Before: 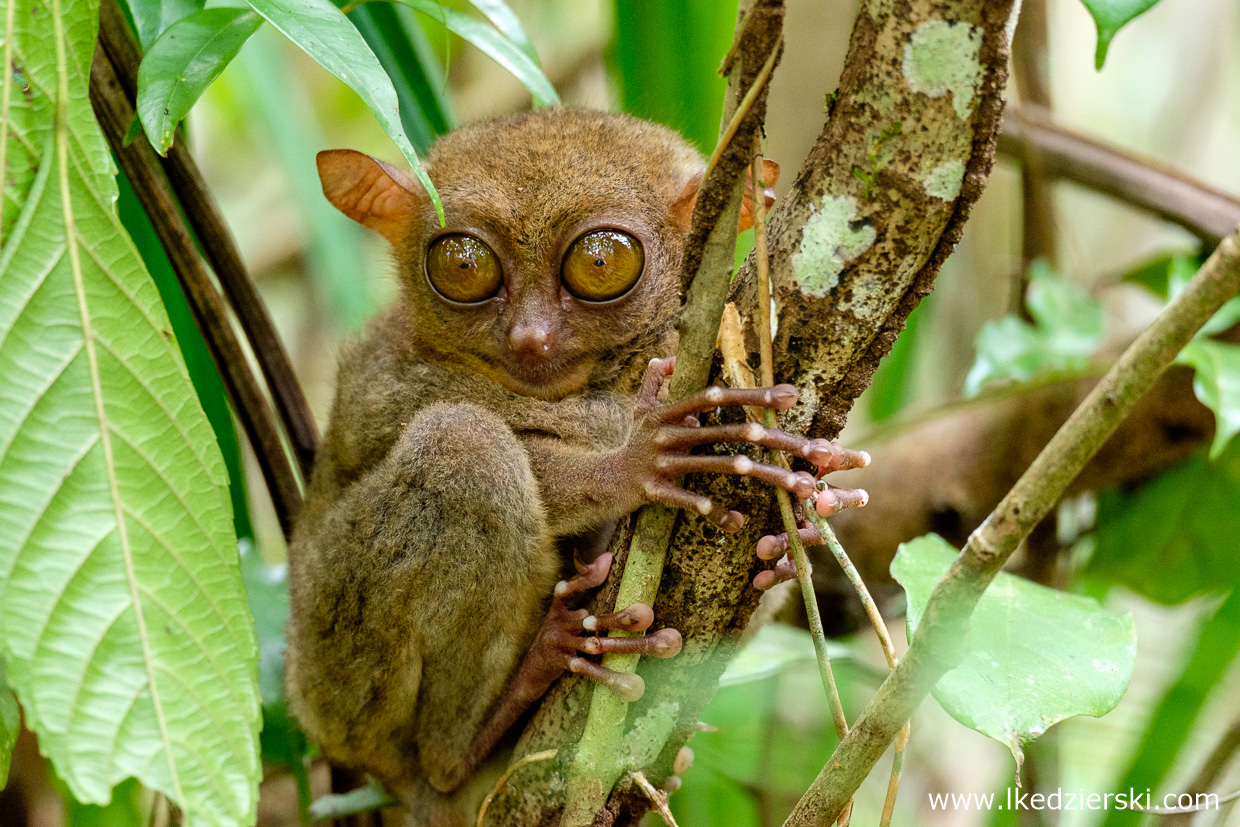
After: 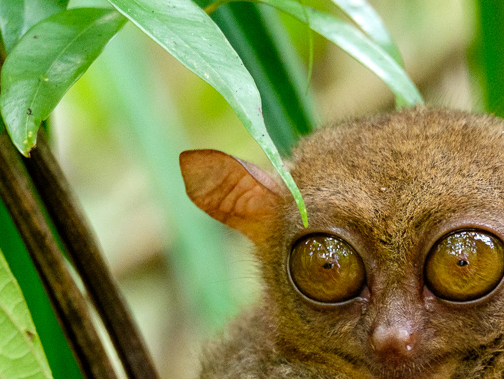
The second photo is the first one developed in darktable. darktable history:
crop and rotate: left 11.077%, top 0.086%, right 48.209%, bottom 53.989%
tone equalizer: mask exposure compensation -0.509 EV
